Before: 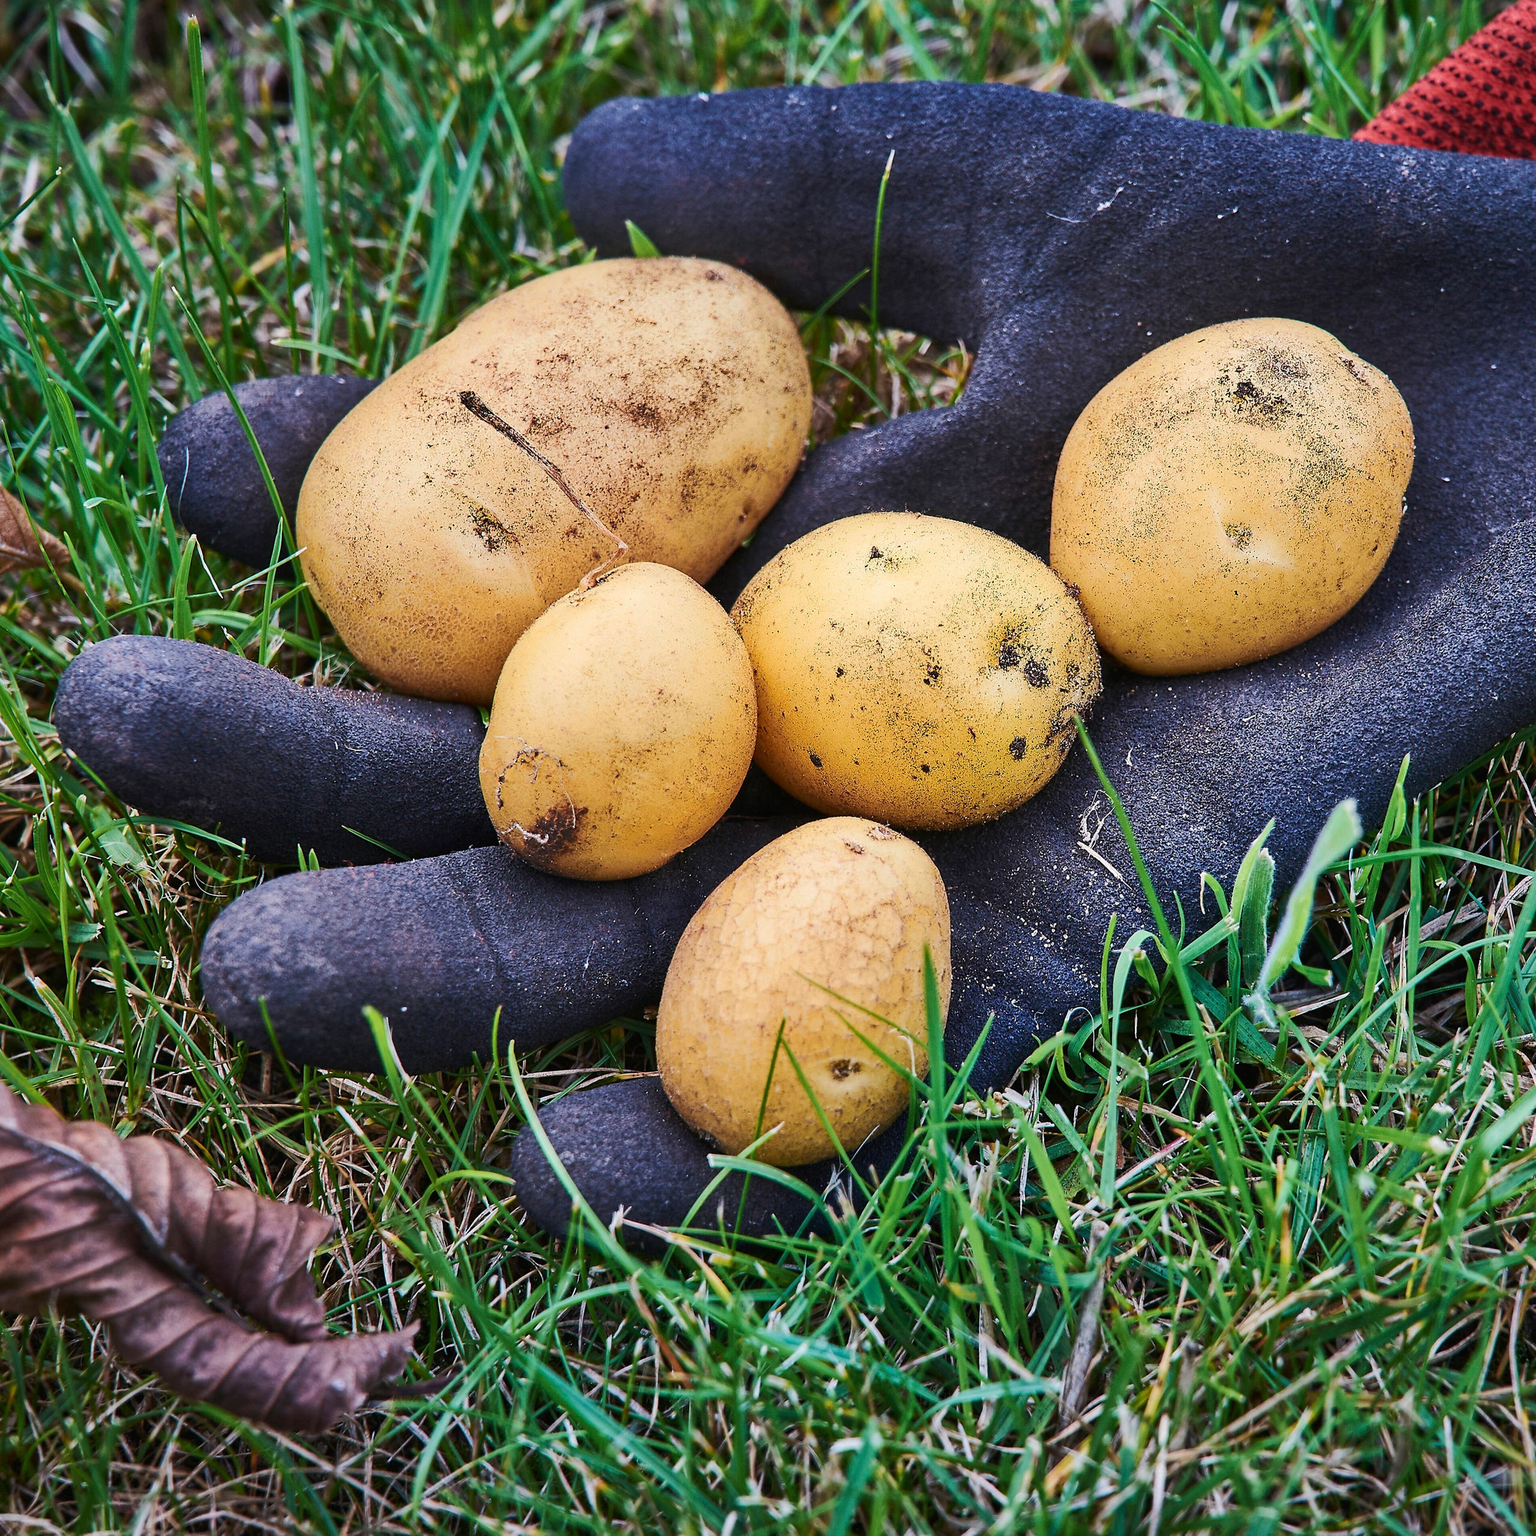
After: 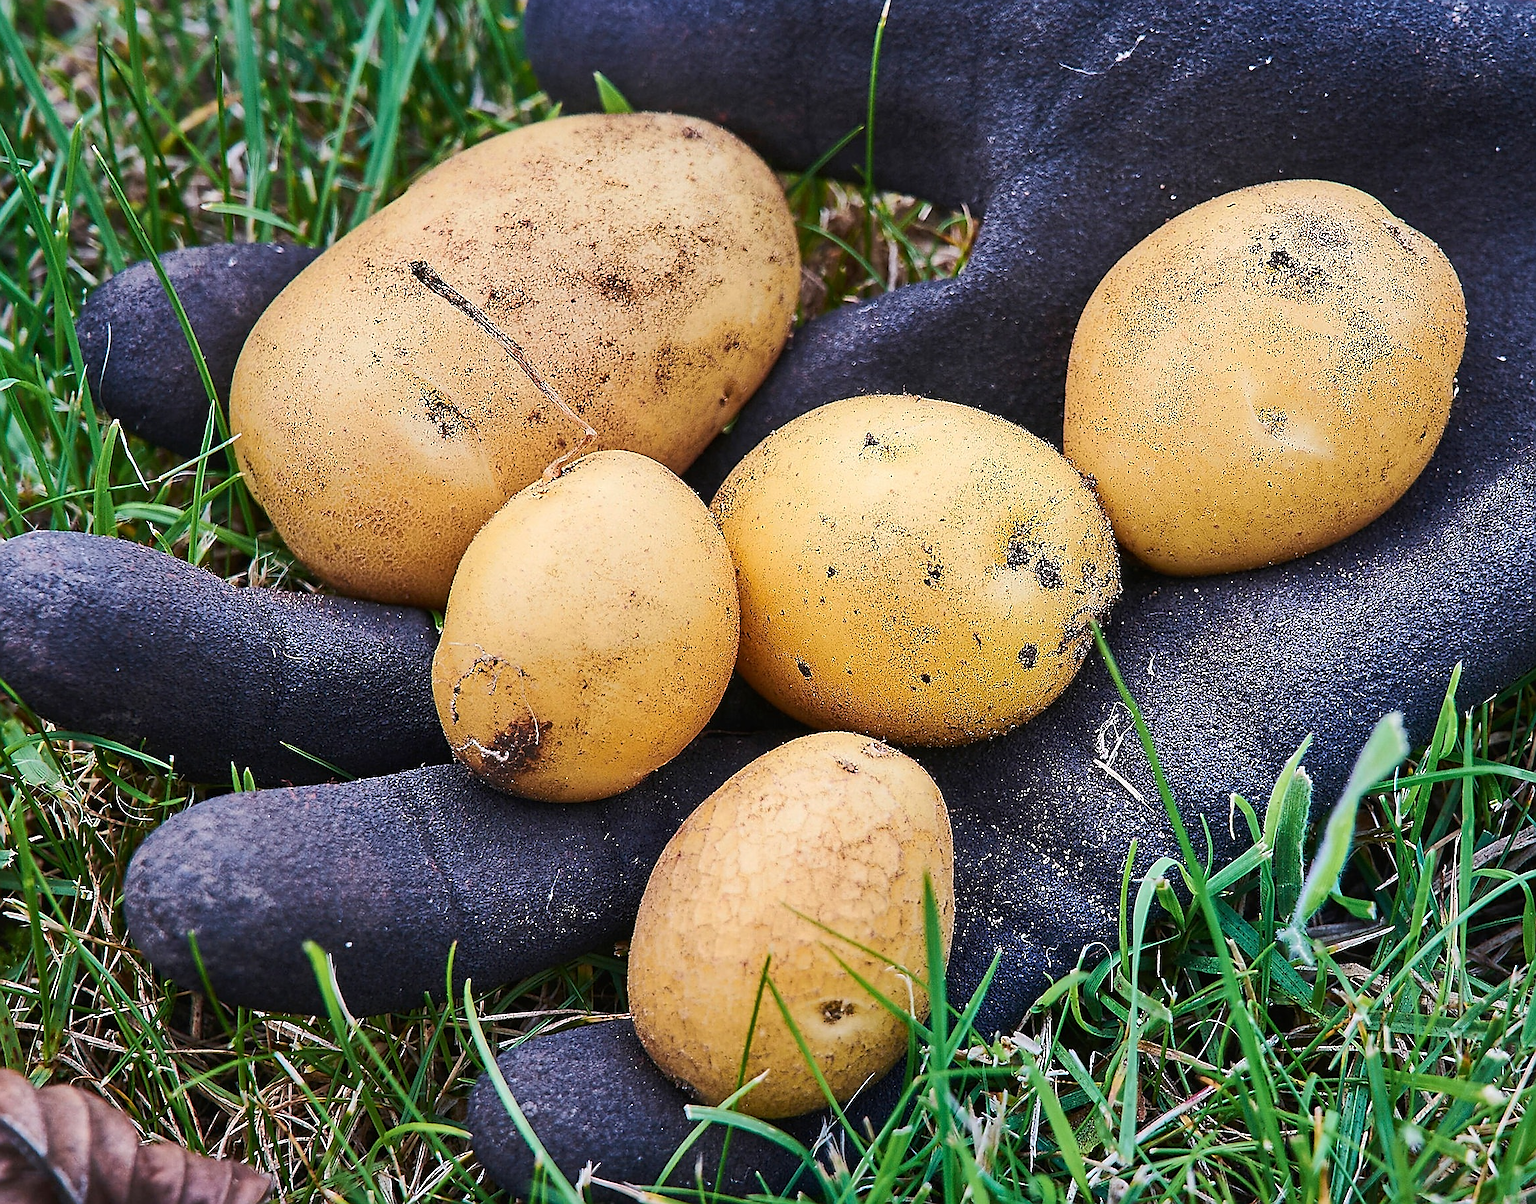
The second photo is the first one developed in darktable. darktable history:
crop: left 5.79%, top 10.152%, right 3.793%, bottom 18.913%
sharpen: radius 1.378, amount 1.246, threshold 0.815
